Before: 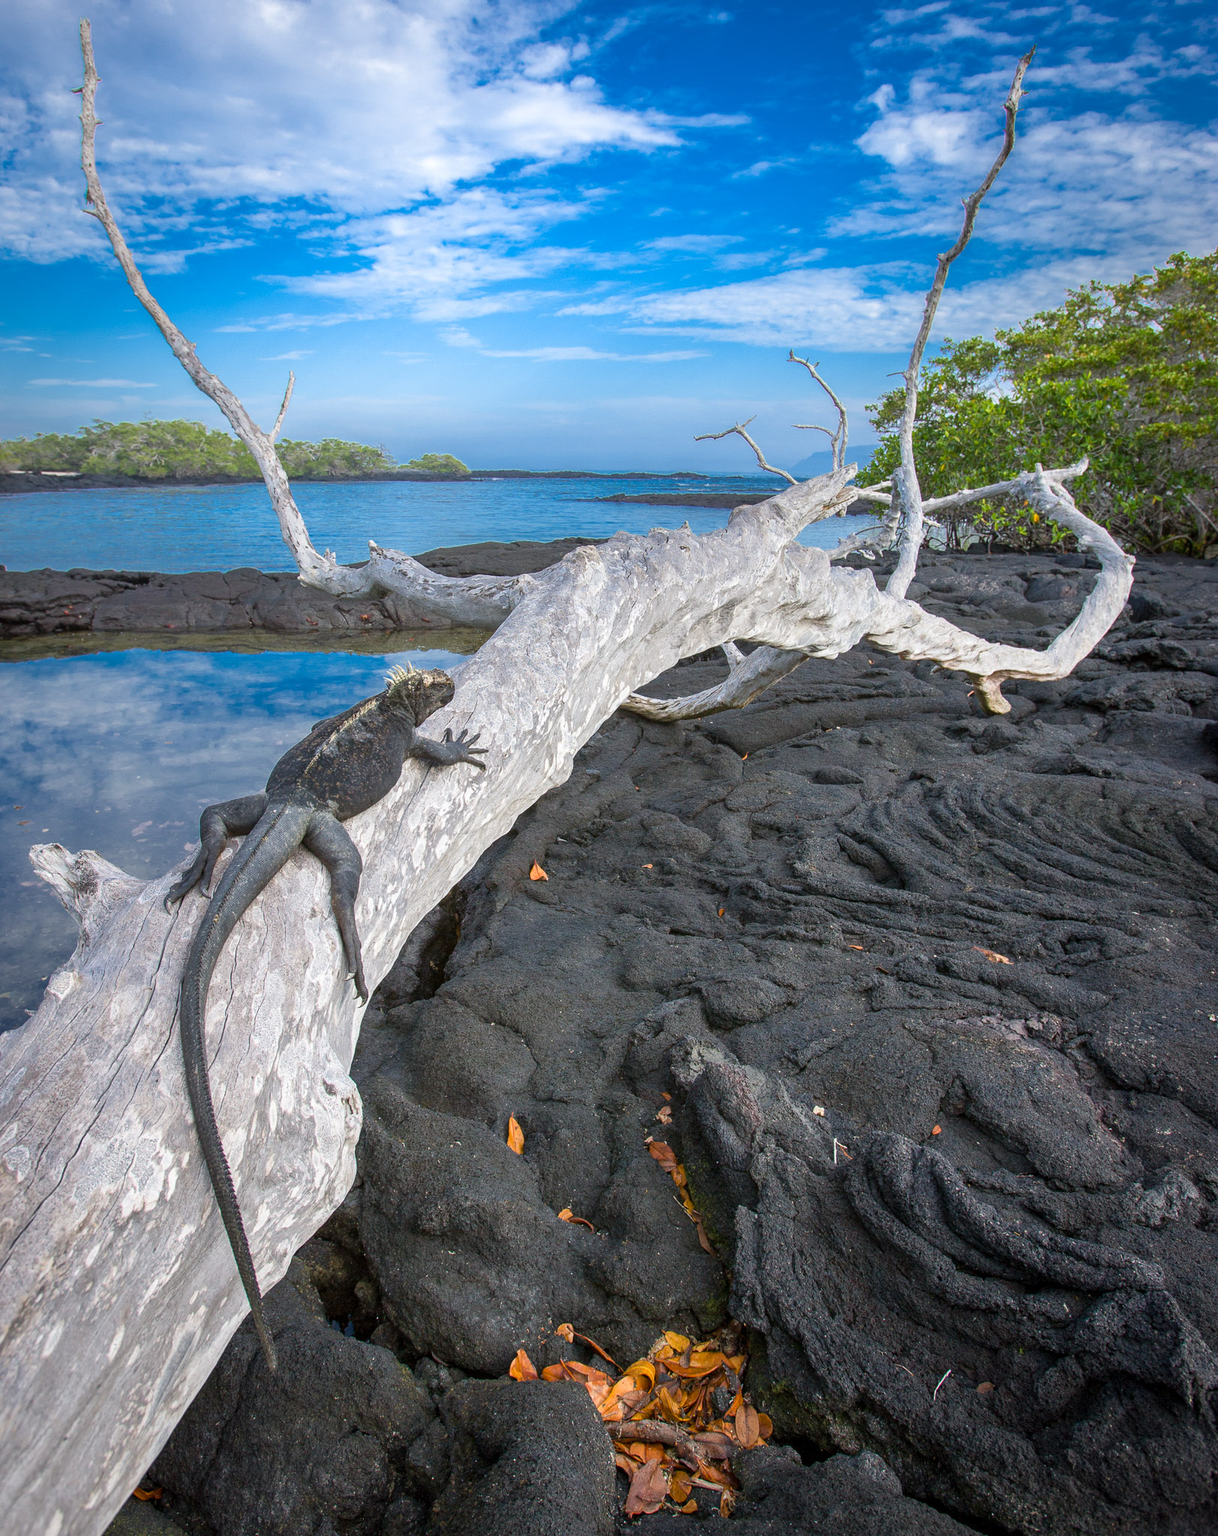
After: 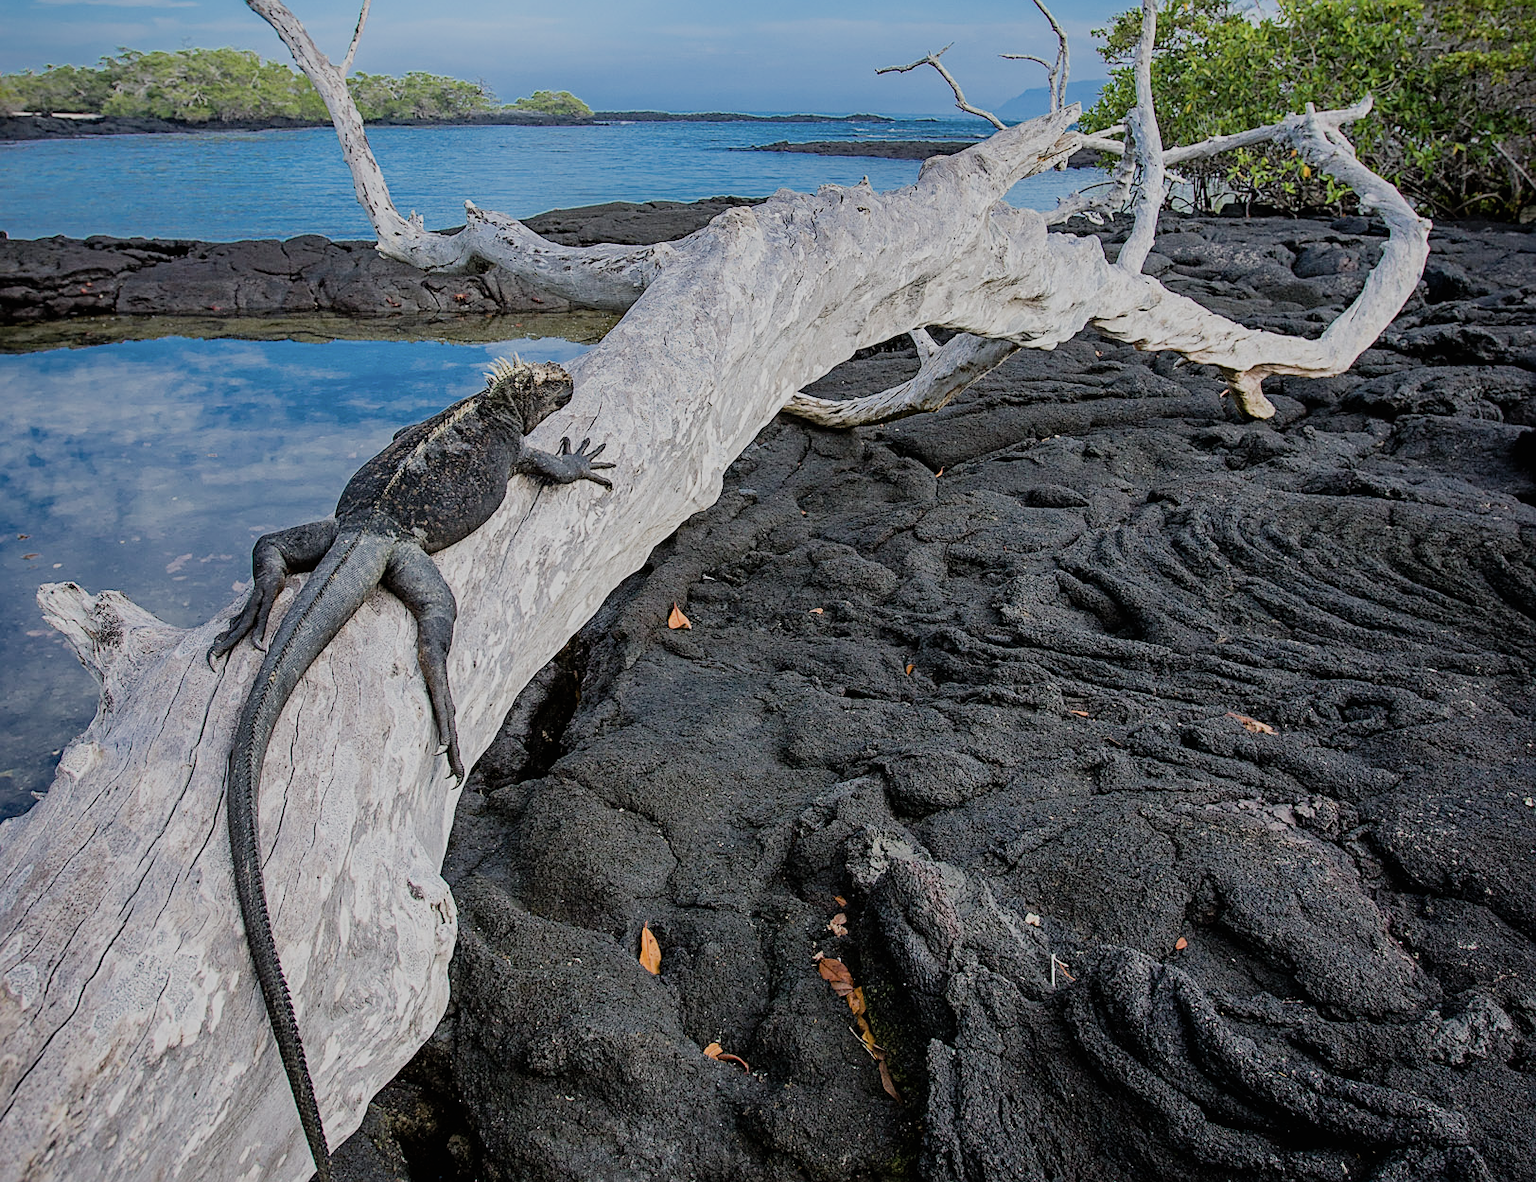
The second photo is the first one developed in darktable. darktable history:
crop and rotate: top 24.891%, bottom 14.057%
sharpen: on, module defaults
contrast brightness saturation: contrast 0.058, brightness -0.006, saturation -0.235
filmic rgb: black relative exposure -6.09 EV, white relative exposure 6.95 EV, threshold 3 EV, hardness 2.25, enable highlight reconstruction true
exposure: exposure -0.49 EV, compensate exposure bias true, compensate highlight preservation false
levels: levels [0, 0.445, 1]
haze removal: strength 0.281, distance 0.248, compatibility mode true, adaptive false
